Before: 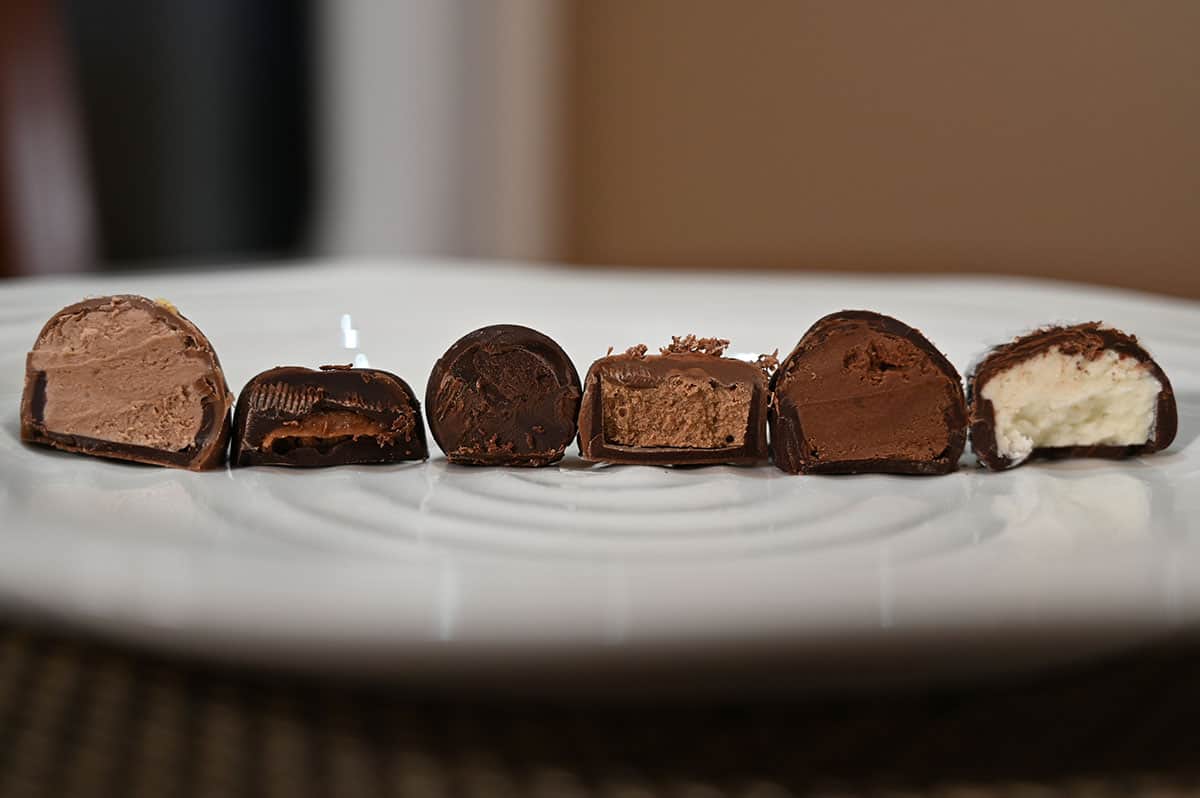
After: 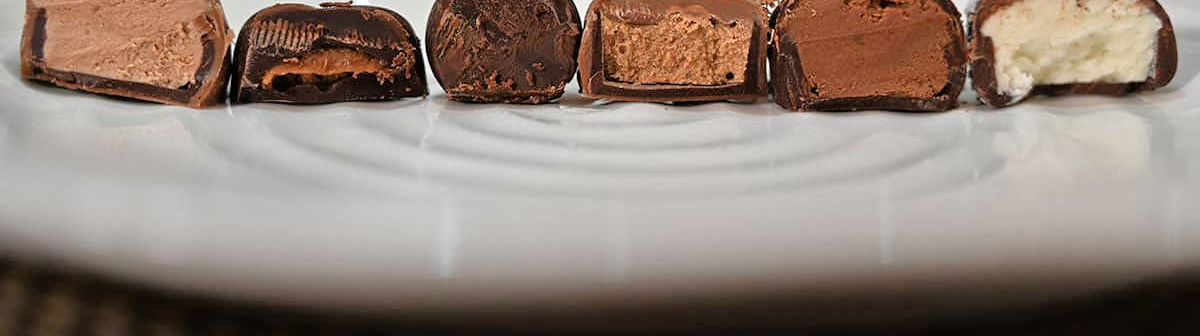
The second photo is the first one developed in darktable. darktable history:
tone equalizer: -7 EV 0.15 EV, -6 EV 0.6 EV, -5 EV 1.15 EV, -4 EV 1.33 EV, -3 EV 1.15 EV, -2 EV 0.6 EV, -1 EV 0.15 EV, mask exposure compensation -0.5 EV
crop: top 45.551%, bottom 12.262%
